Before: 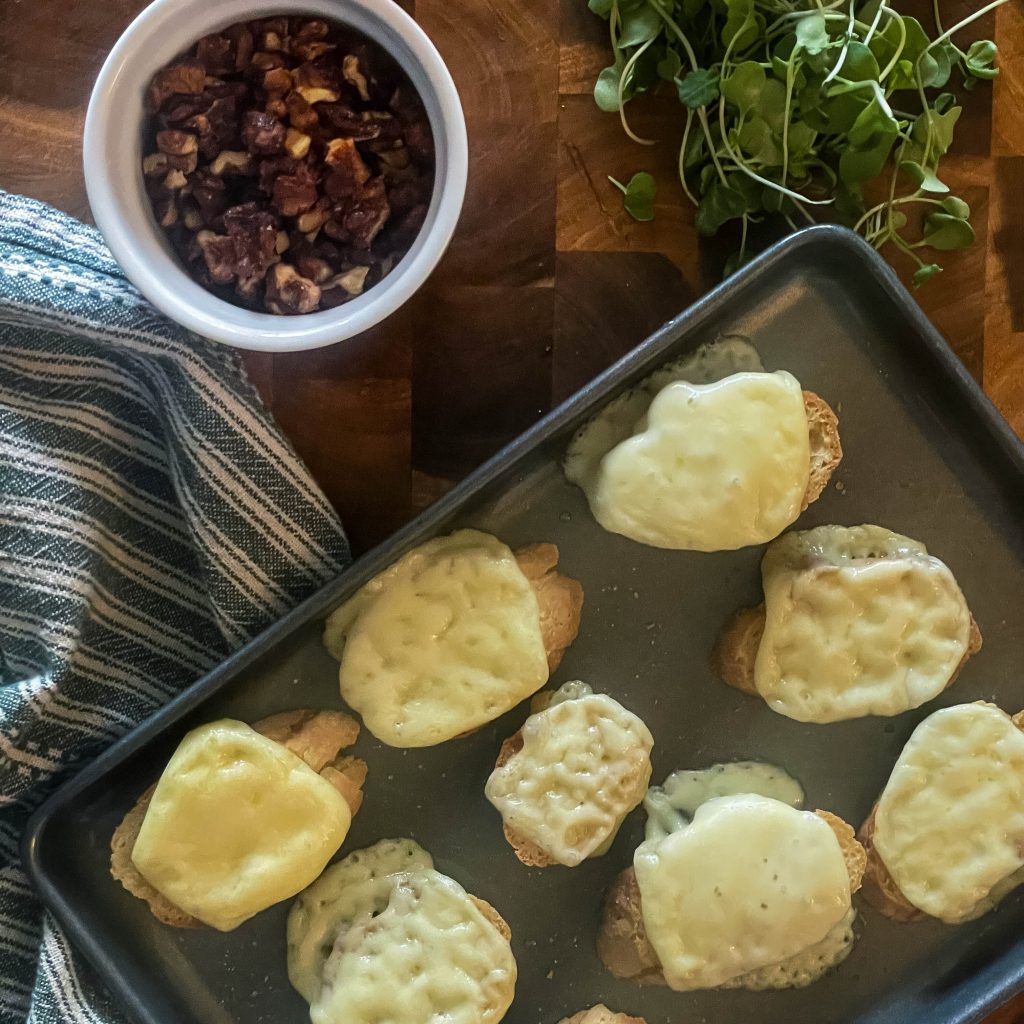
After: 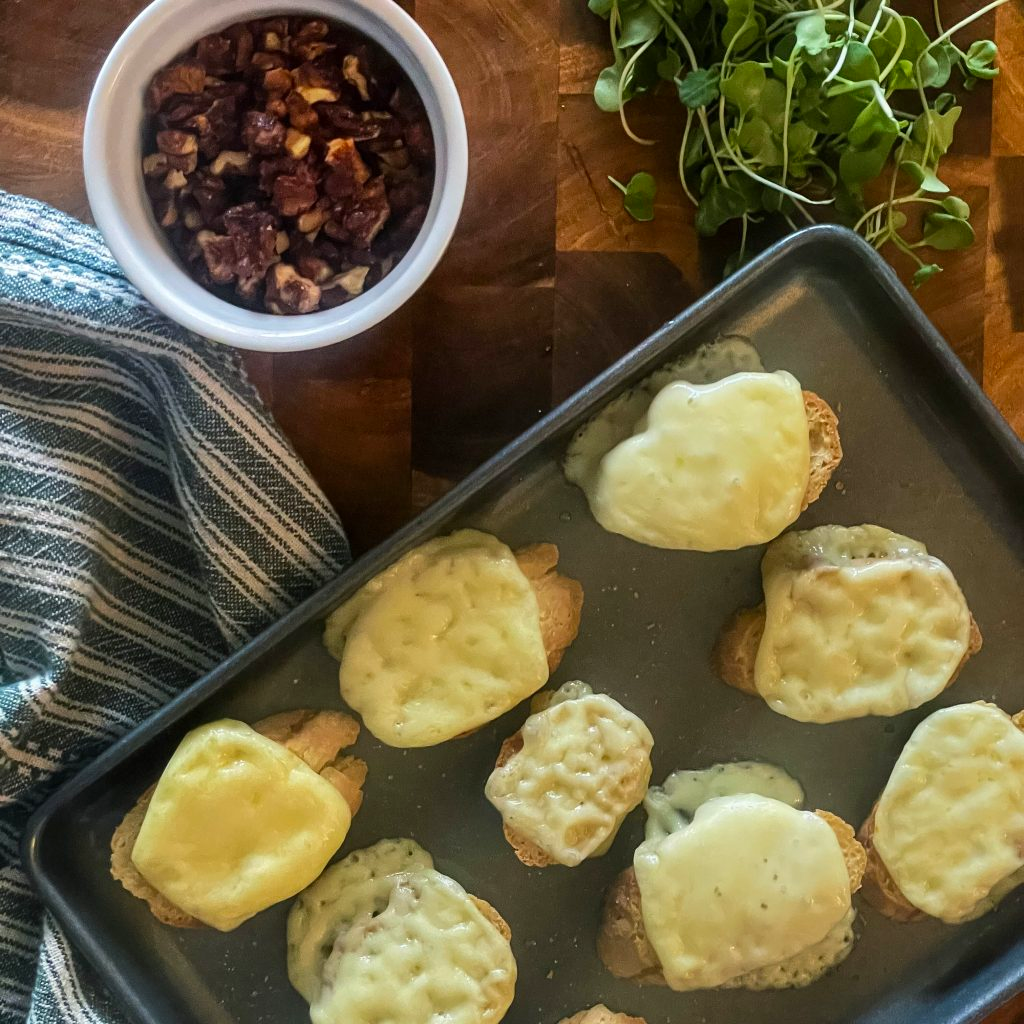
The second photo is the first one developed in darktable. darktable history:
shadows and highlights: radius 264.75, soften with gaussian
contrast brightness saturation: contrast 0.04, saturation 0.16
